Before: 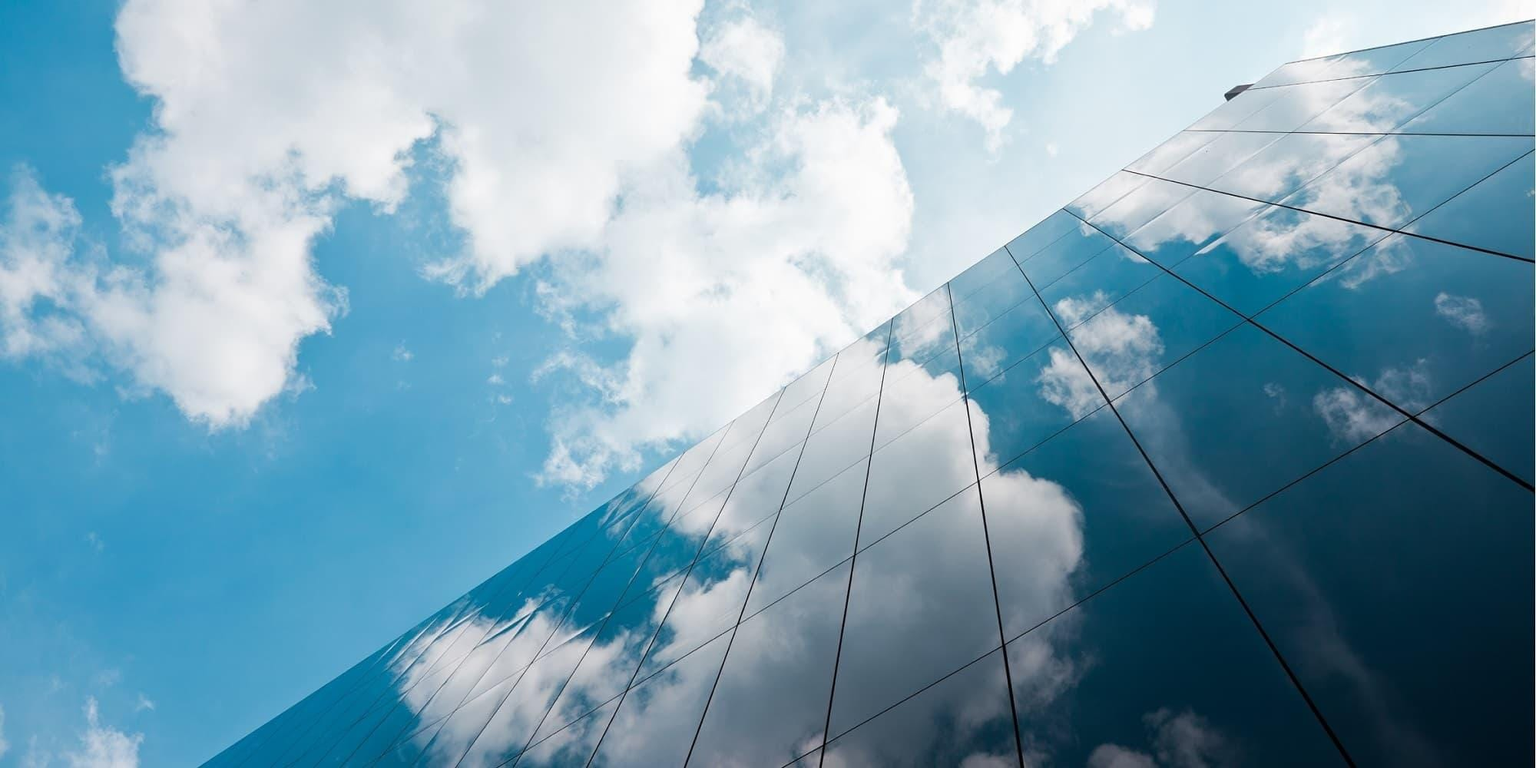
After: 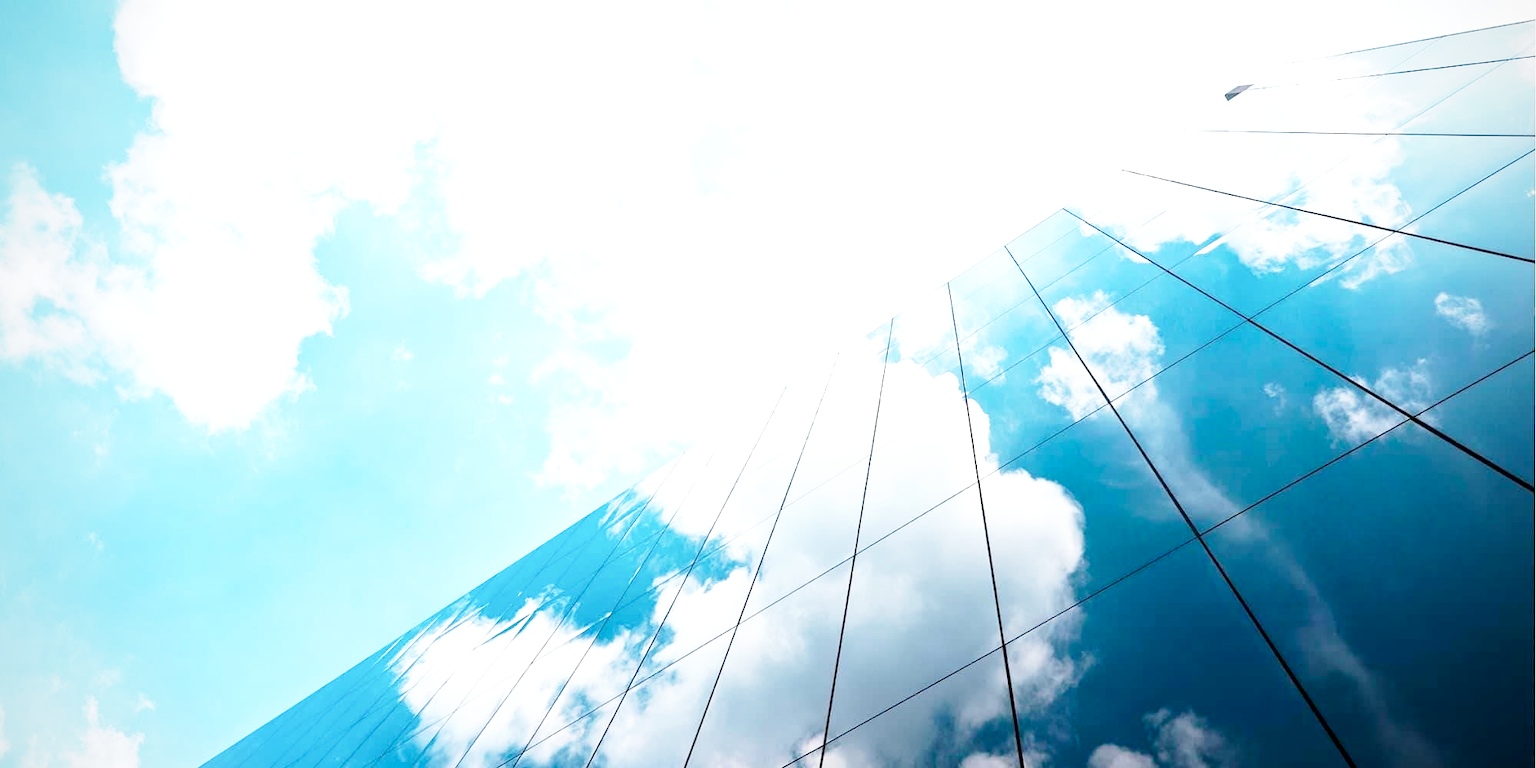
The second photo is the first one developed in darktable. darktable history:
base curve: curves: ch0 [(0, 0) (0.005, 0.002) (0.15, 0.3) (0.4, 0.7) (0.75, 0.95) (1, 1)], preserve colors none
vignetting: fall-off radius 93.87%
exposure: black level correction 0.001, exposure 1.05 EV, compensate exposure bias true, compensate highlight preservation false
